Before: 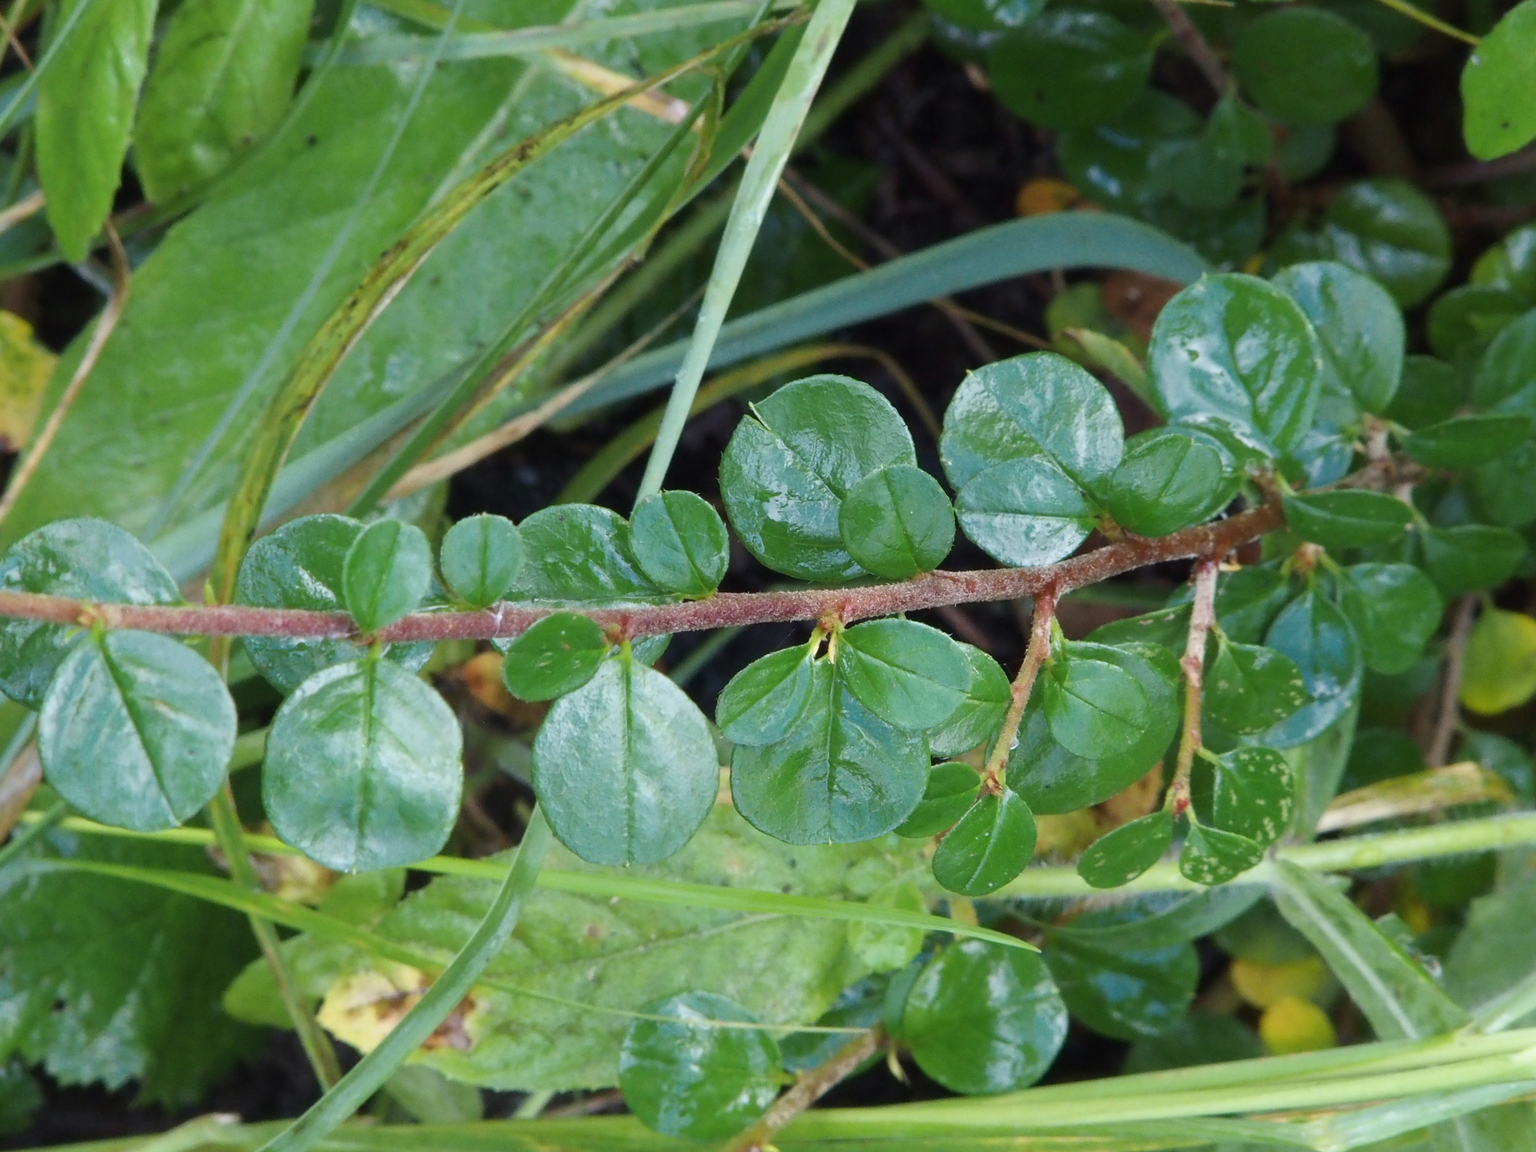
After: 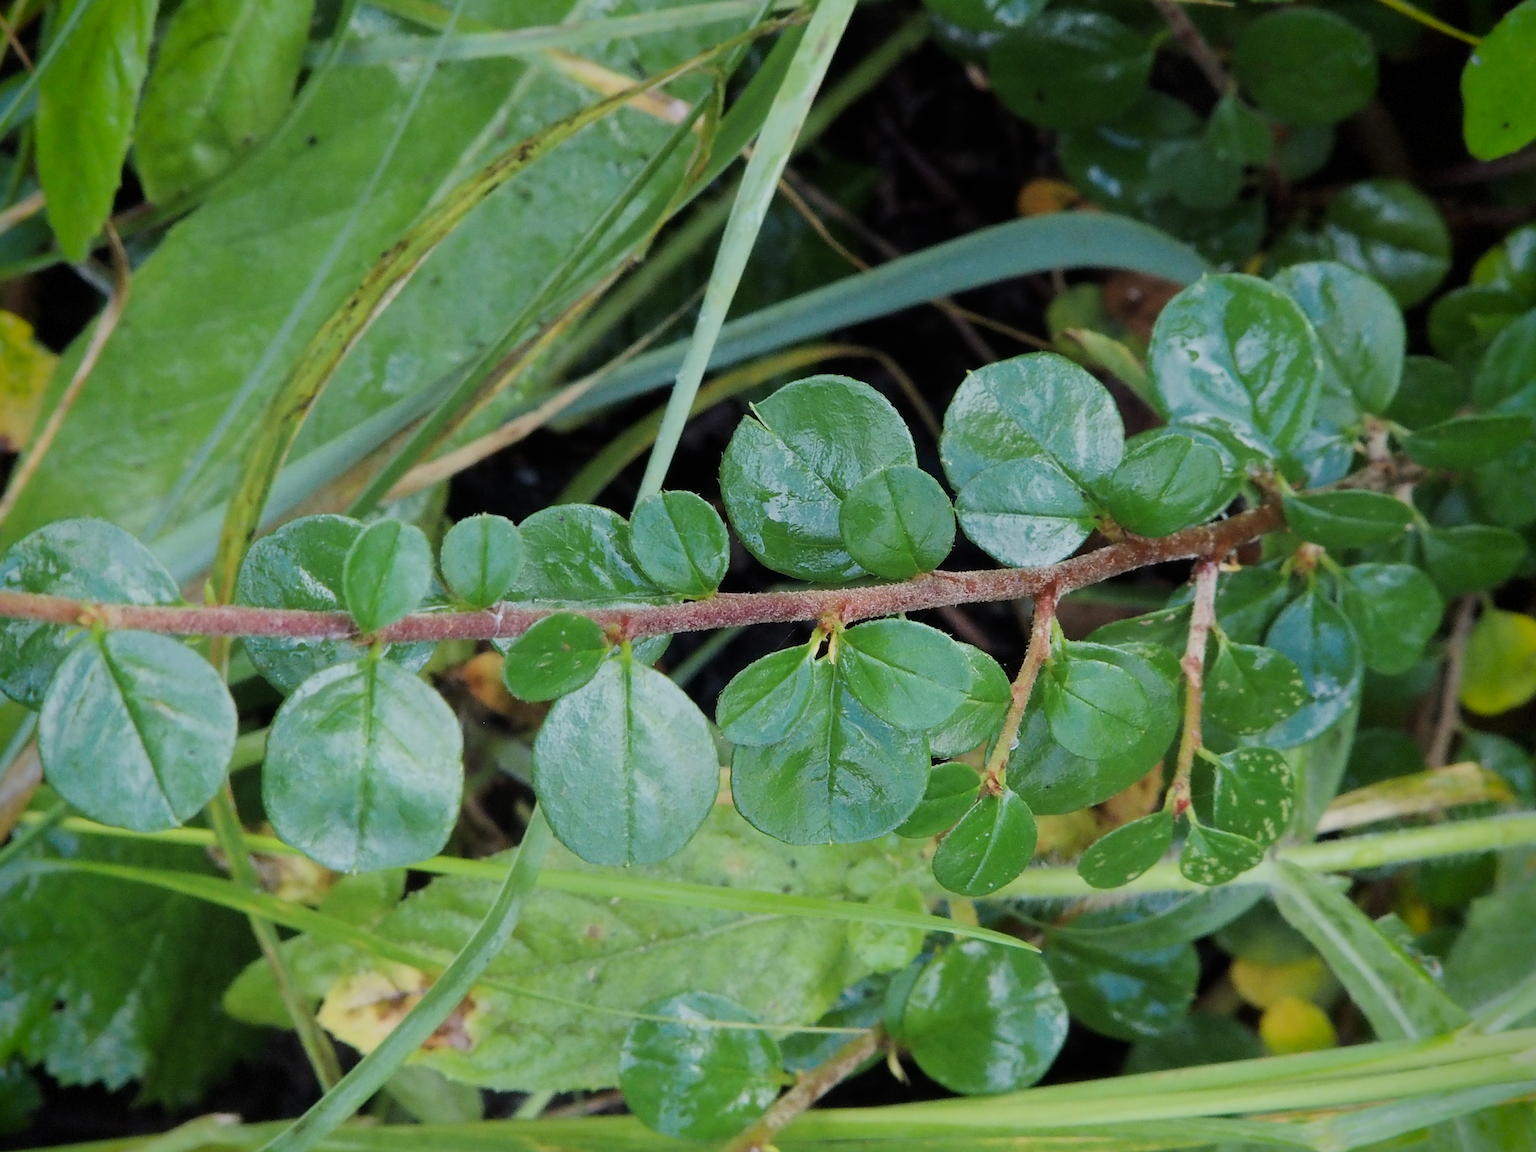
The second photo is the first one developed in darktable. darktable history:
sharpen: on, module defaults
filmic rgb: black relative exposure -7.65 EV, white relative exposure 4.56 EV, hardness 3.61, color science v6 (2022)
vignetting: saturation 0.387, dithering 8-bit output
